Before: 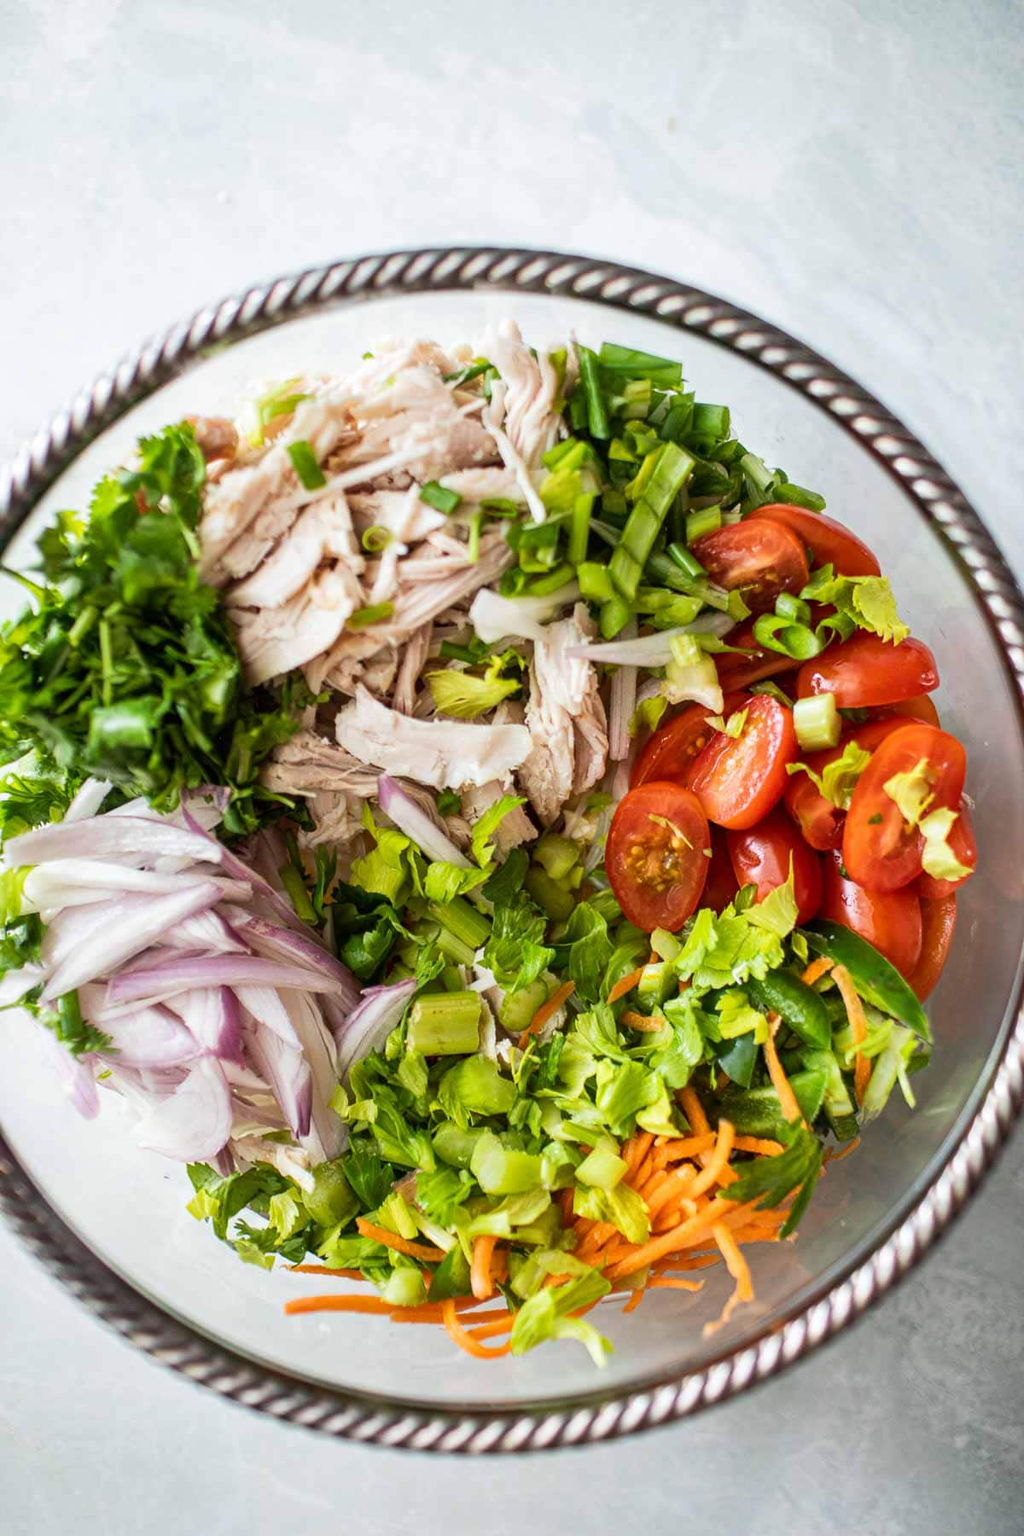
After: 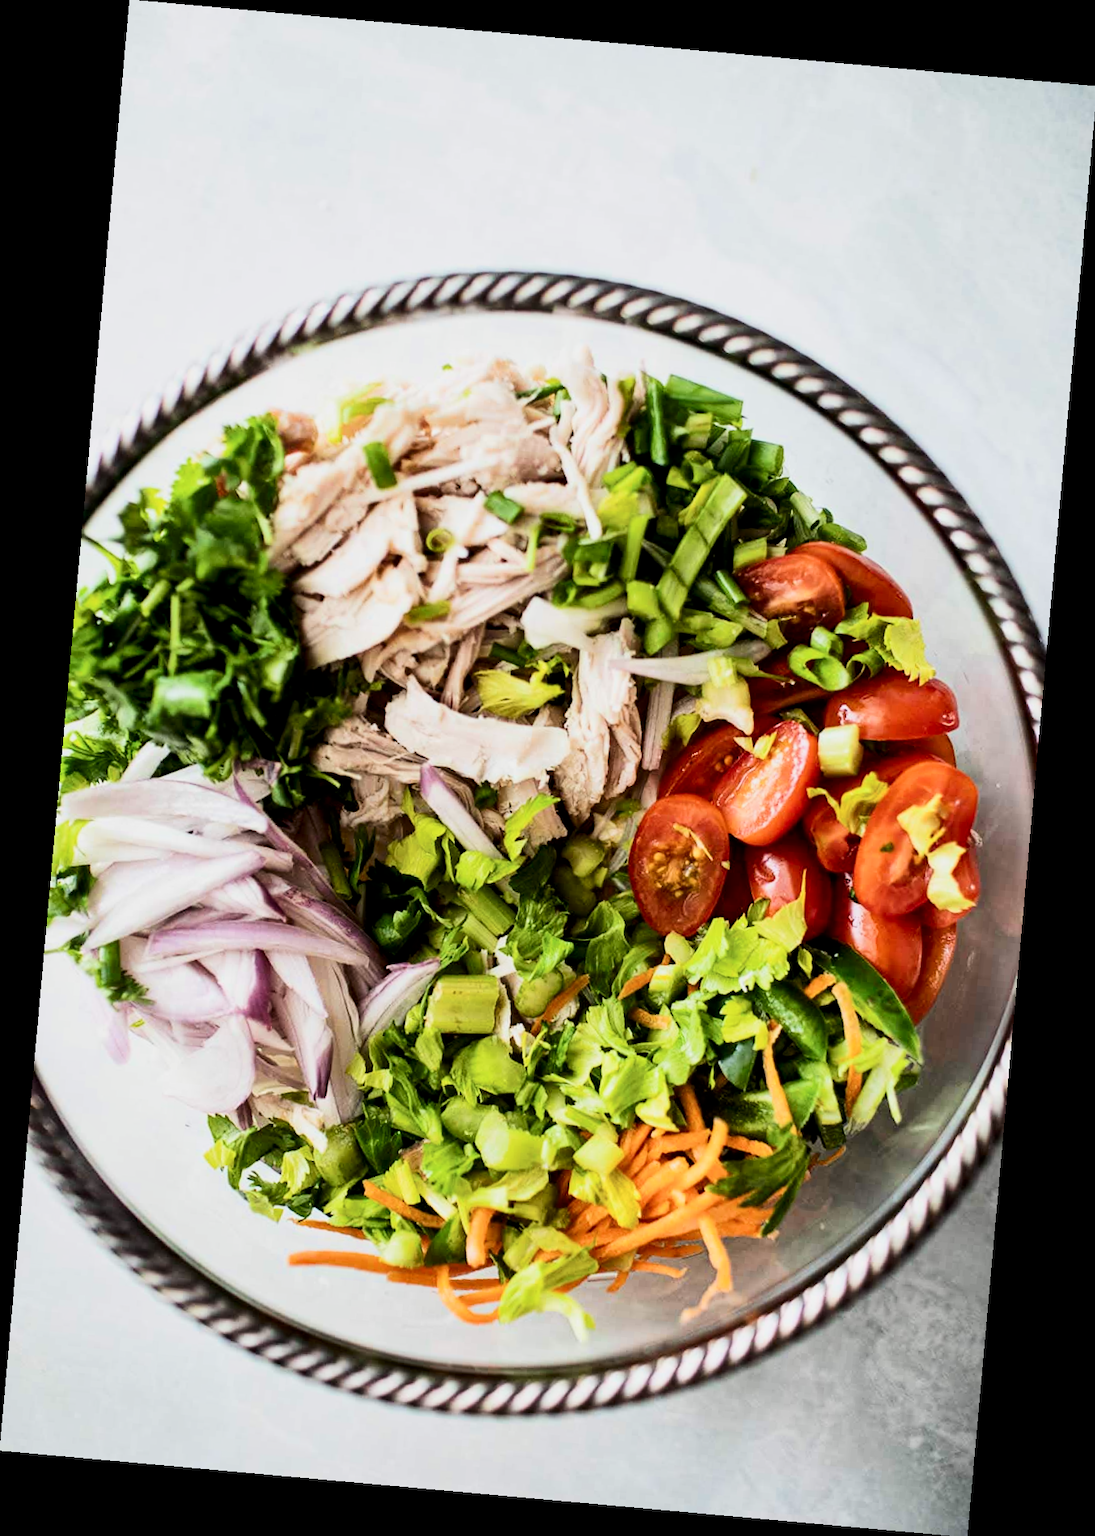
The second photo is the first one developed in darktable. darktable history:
contrast brightness saturation: contrast 0.22
filmic rgb: black relative exposure -7.65 EV, white relative exposure 4.56 EV, hardness 3.61, contrast 1.25
rotate and perspective: rotation 5.12°, automatic cropping off
local contrast: mode bilateral grid, contrast 20, coarseness 50, detail 120%, midtone range 0.2
